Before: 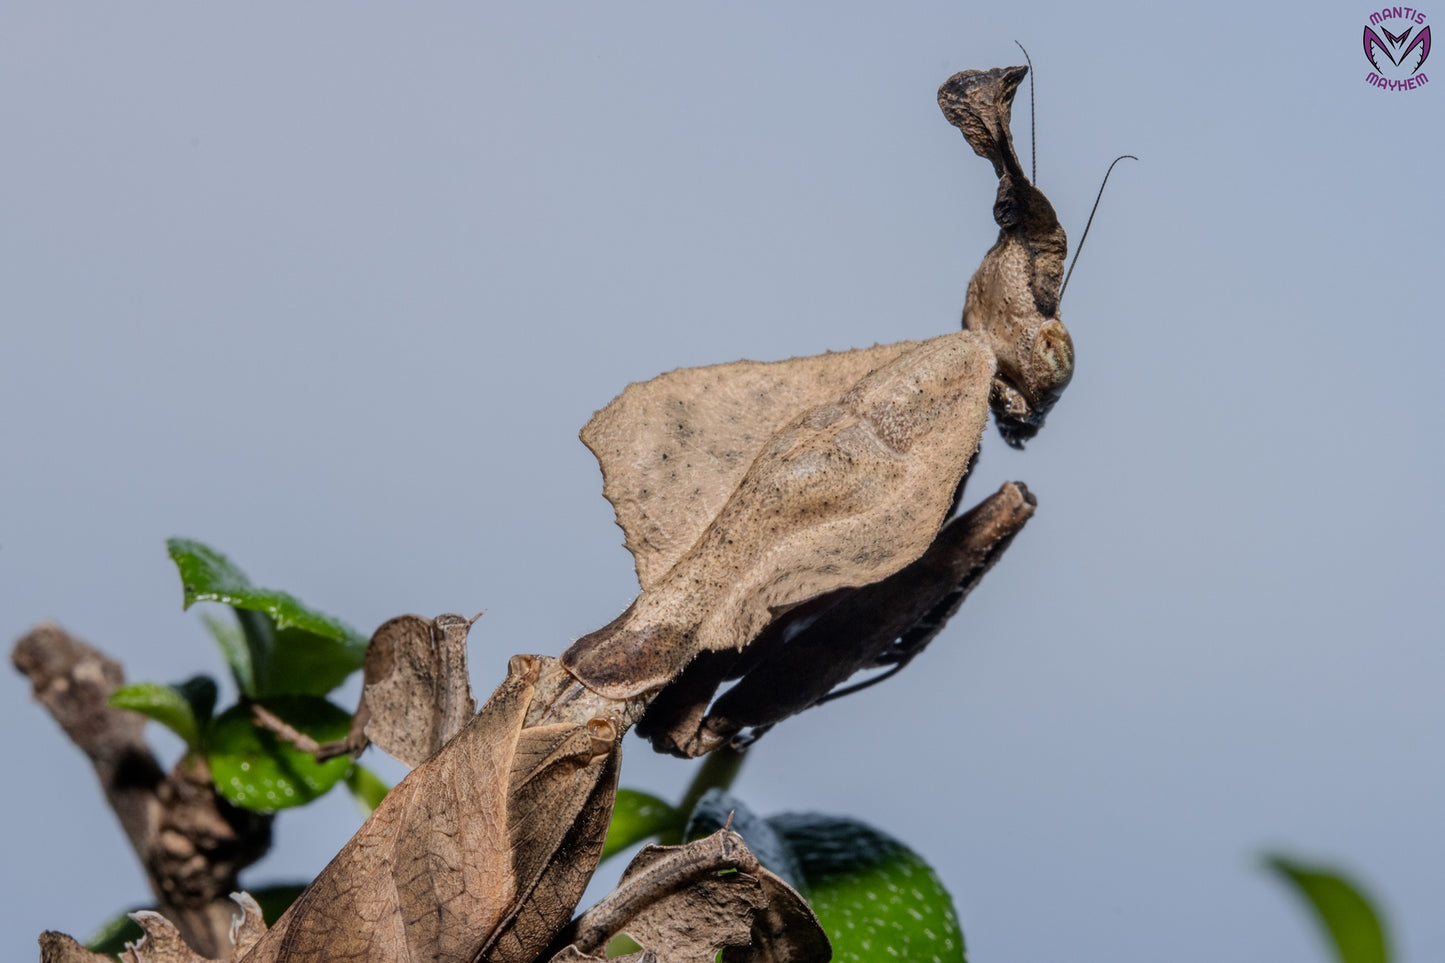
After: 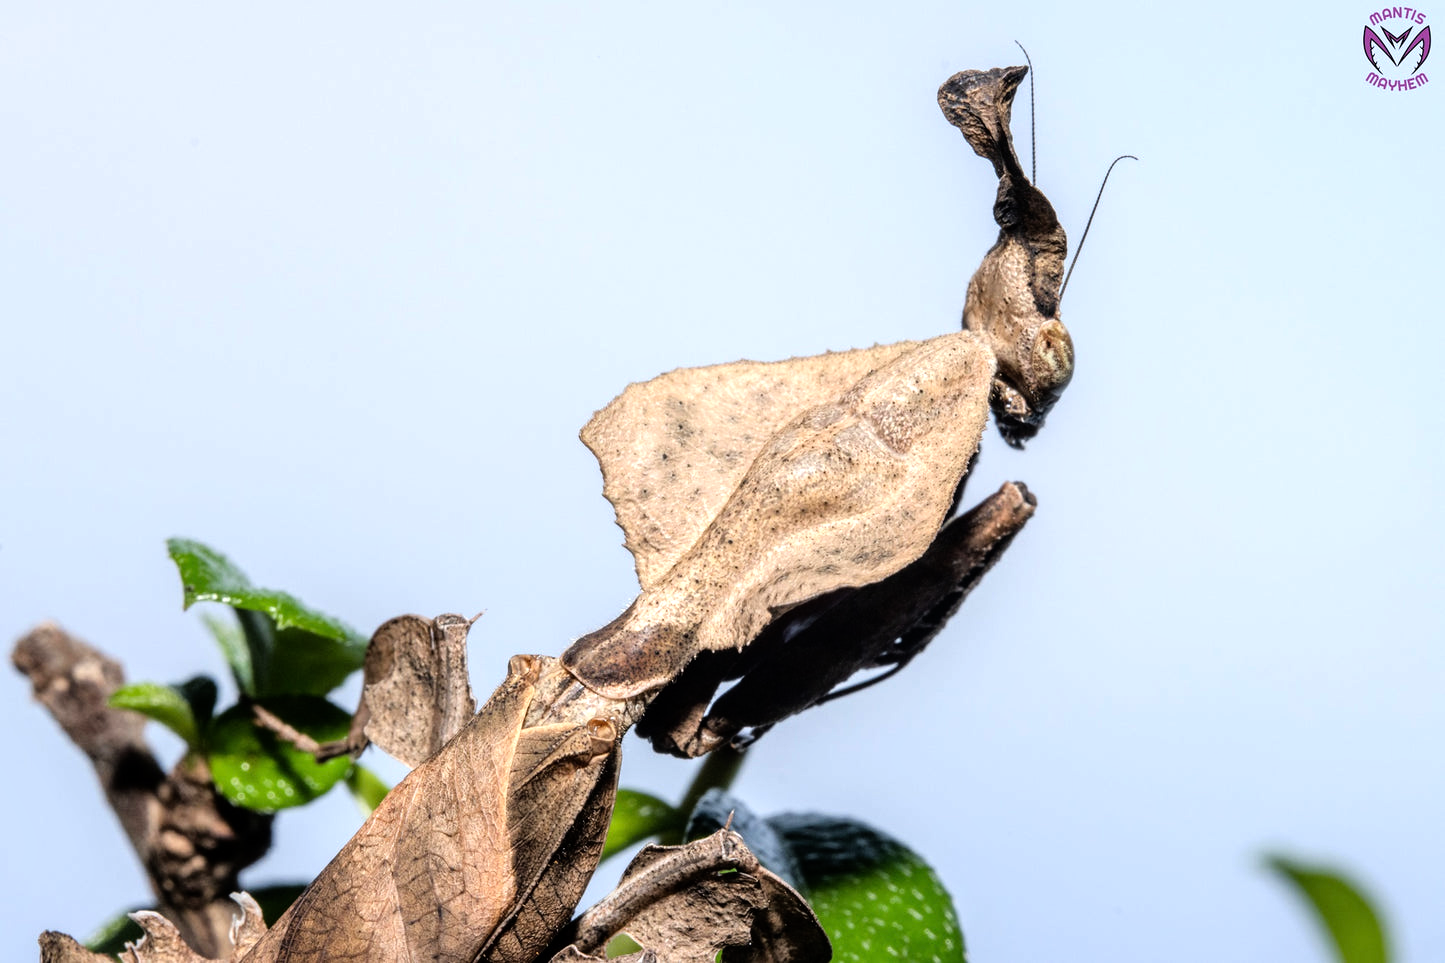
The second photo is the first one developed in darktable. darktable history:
tone equalizer: -8 EV -1.06 EV, -7 EV -1.03 EV, -6 EV -0.87 EV, -5 EV -0.548 EV, -3 EV 0.574 EV, -2 EV 0.872 EV, -1 EV 0.996 EV, +0 EV 1.08 EV
